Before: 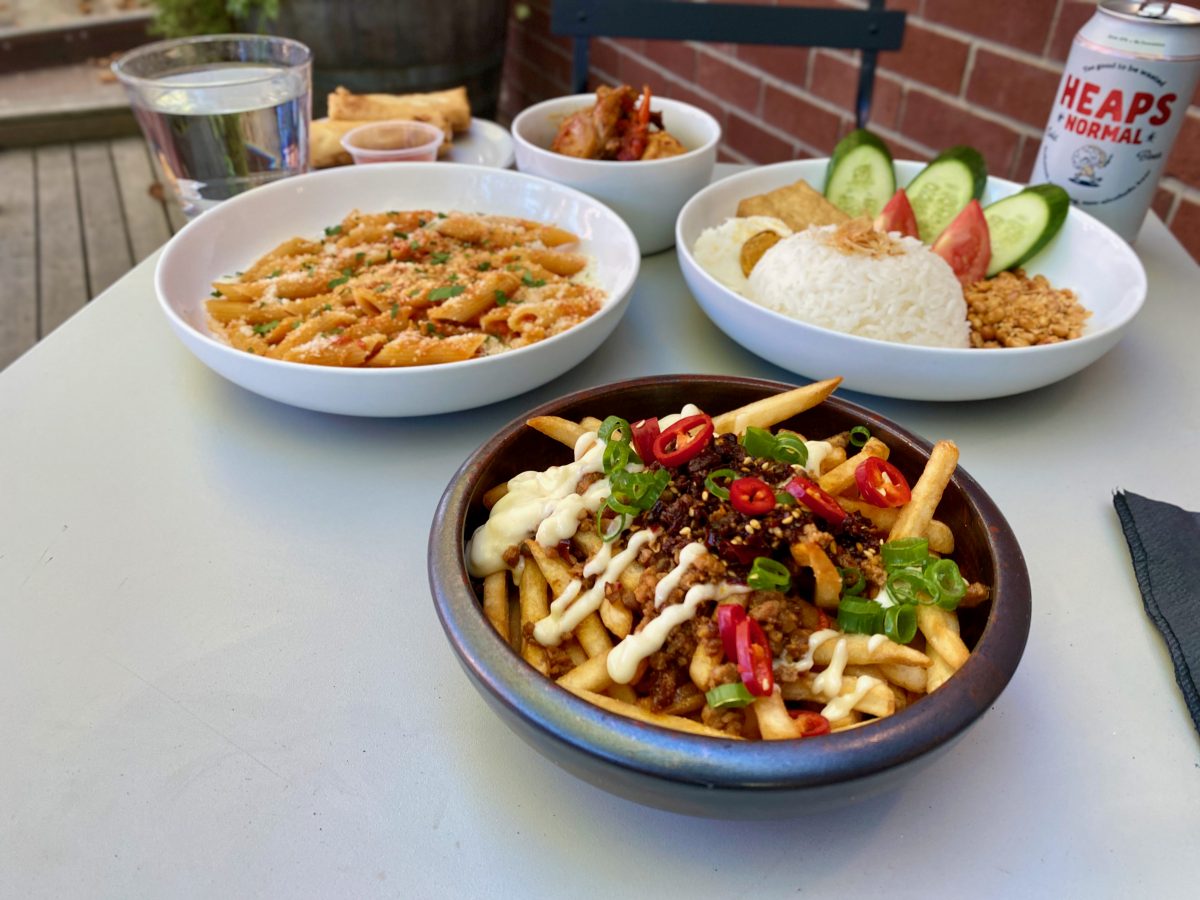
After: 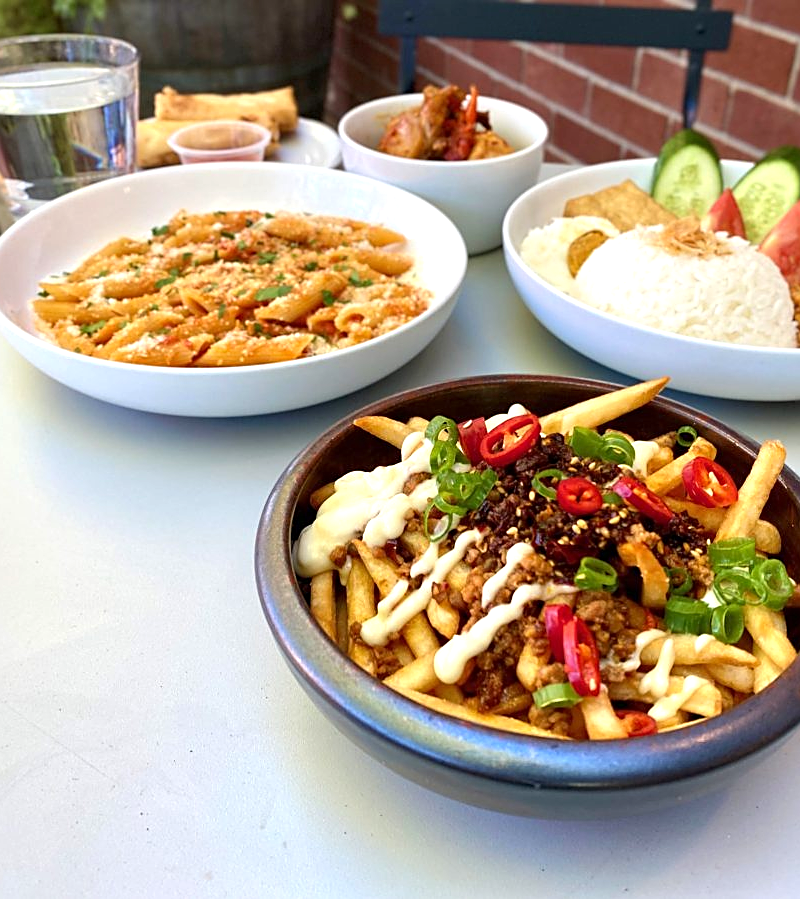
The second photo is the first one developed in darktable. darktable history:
sharpen: on, module defaults
crop and rotate: left 14.431%, right 18.865%
exposure: exposure 0.604 EV, compensate highlight preservation false
